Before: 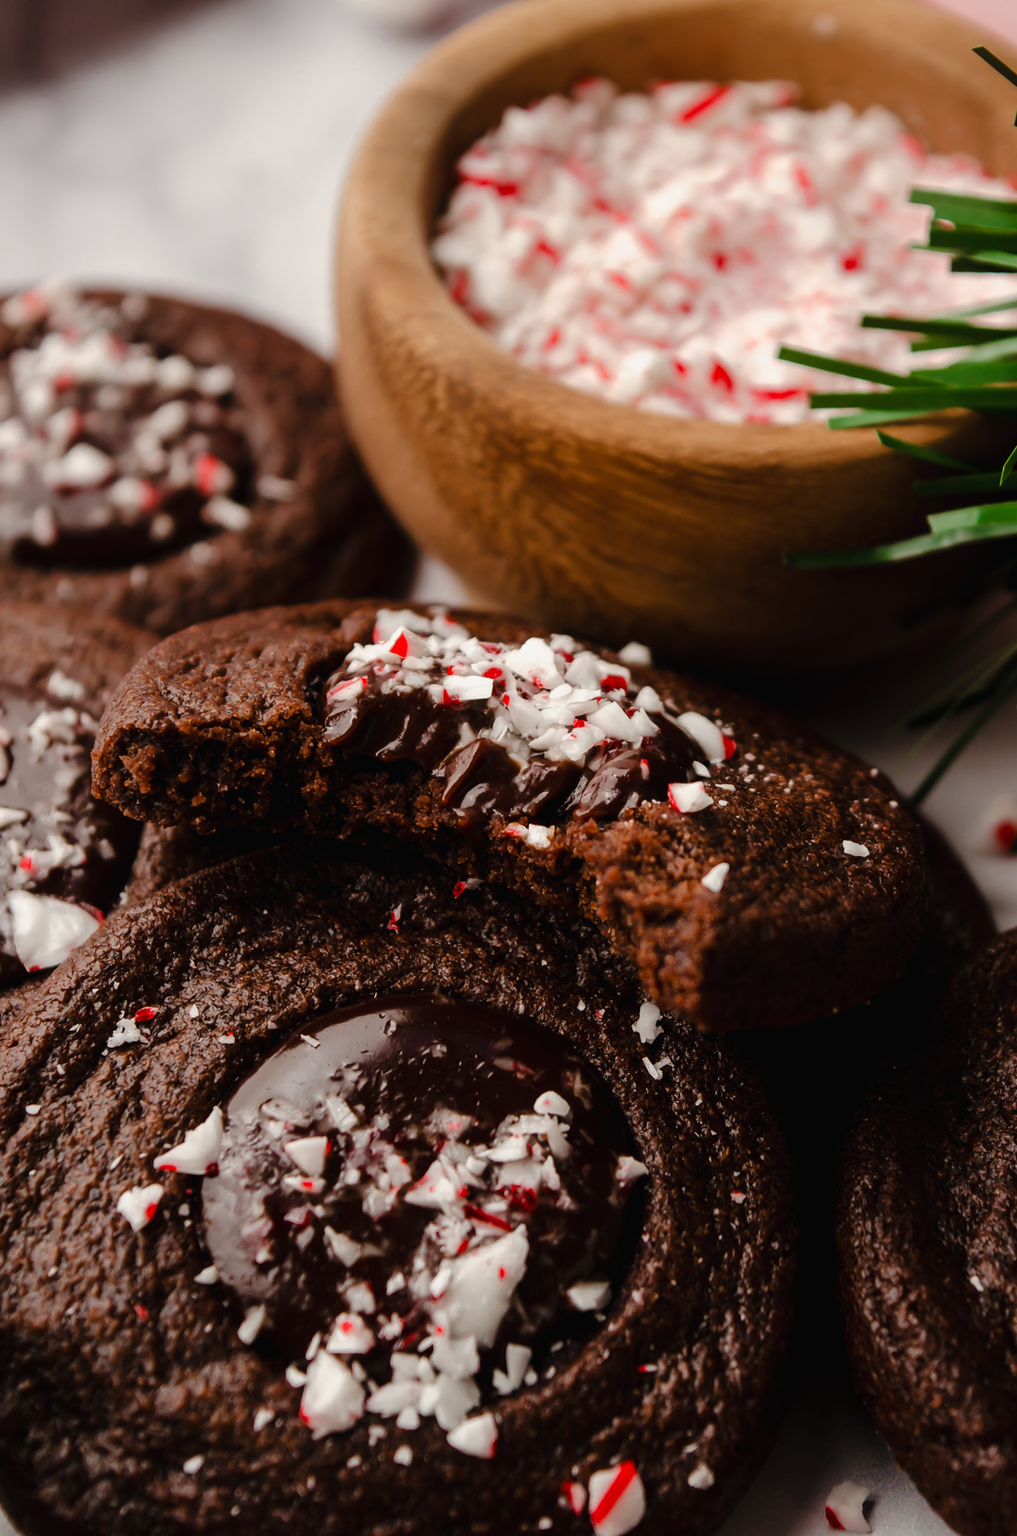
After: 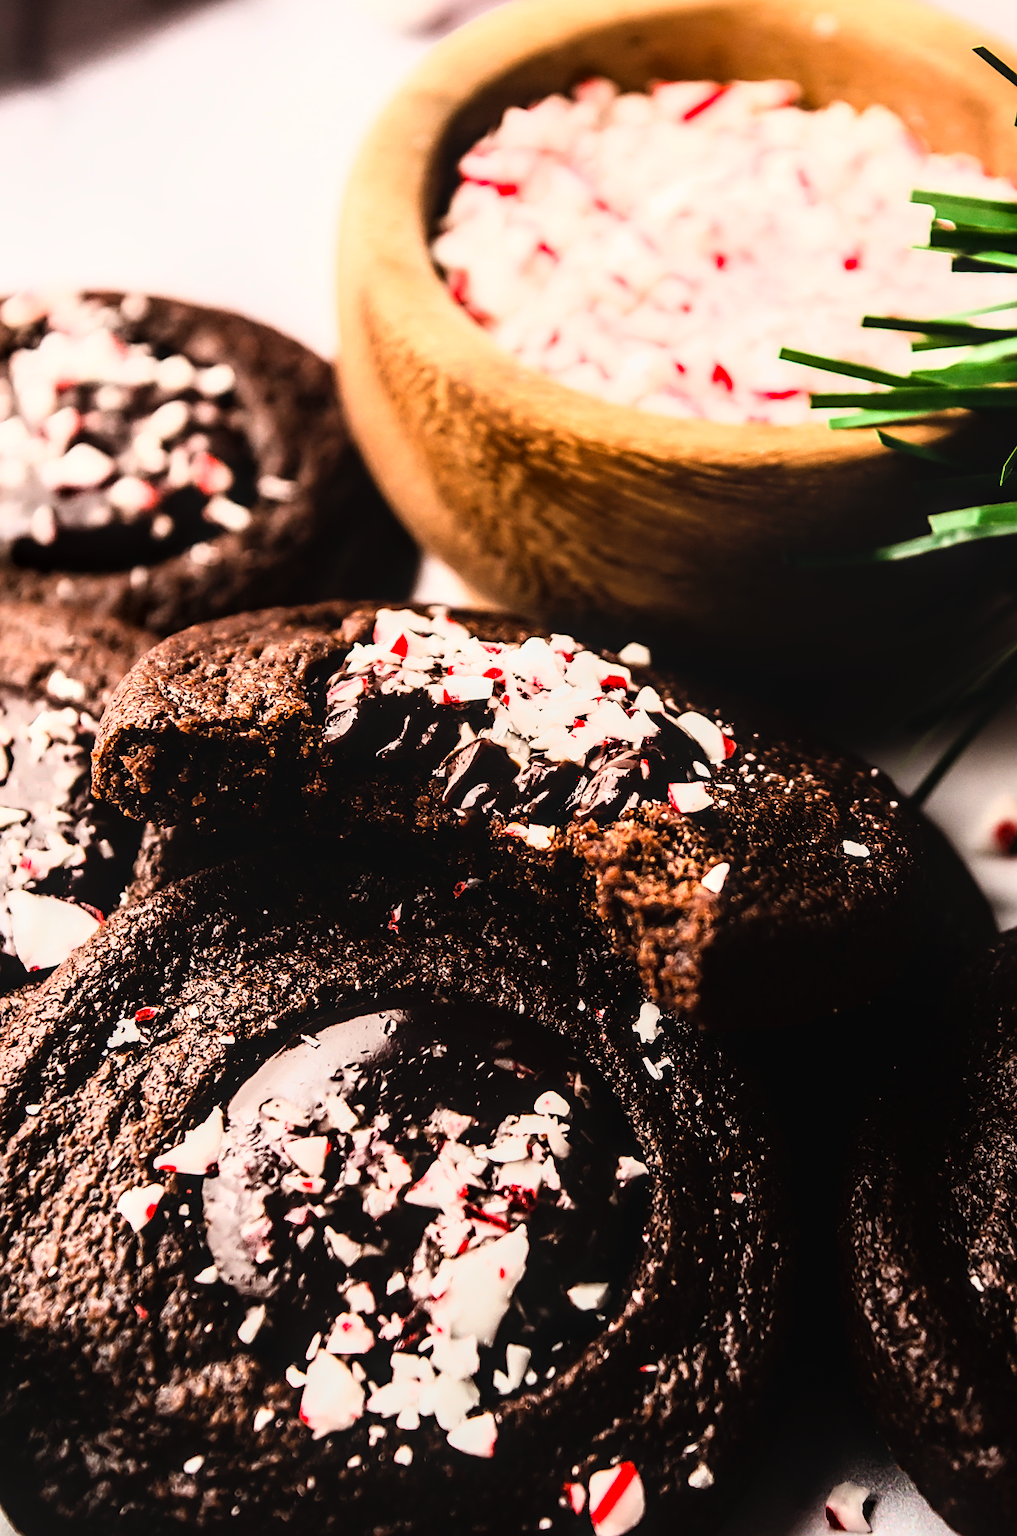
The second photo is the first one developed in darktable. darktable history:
tone equalizer: -8 EV -1.09 EV, -7 EV -1 EV, -6 EV -0.905 EV, -5 EV -0.539 EV, -3 EV 0.582 EV, -2 EV 0.866 EV, -1 EV 0.993 EV, +0 EV 1.06 EV, edges refinement/feathering 500, mask exposure compensation -1.57 EV, preserve details guided filter
sharpen: on, module defaults
local contrast: detail 130%
base curve: curves: ch0 [(0, 0) (0.007, 0.004) (0.027, 0.03) (0.046, 0.07) (0.207, 0.54) (0.442, 0.872) (0.673, 0.972) (1, 1)]
